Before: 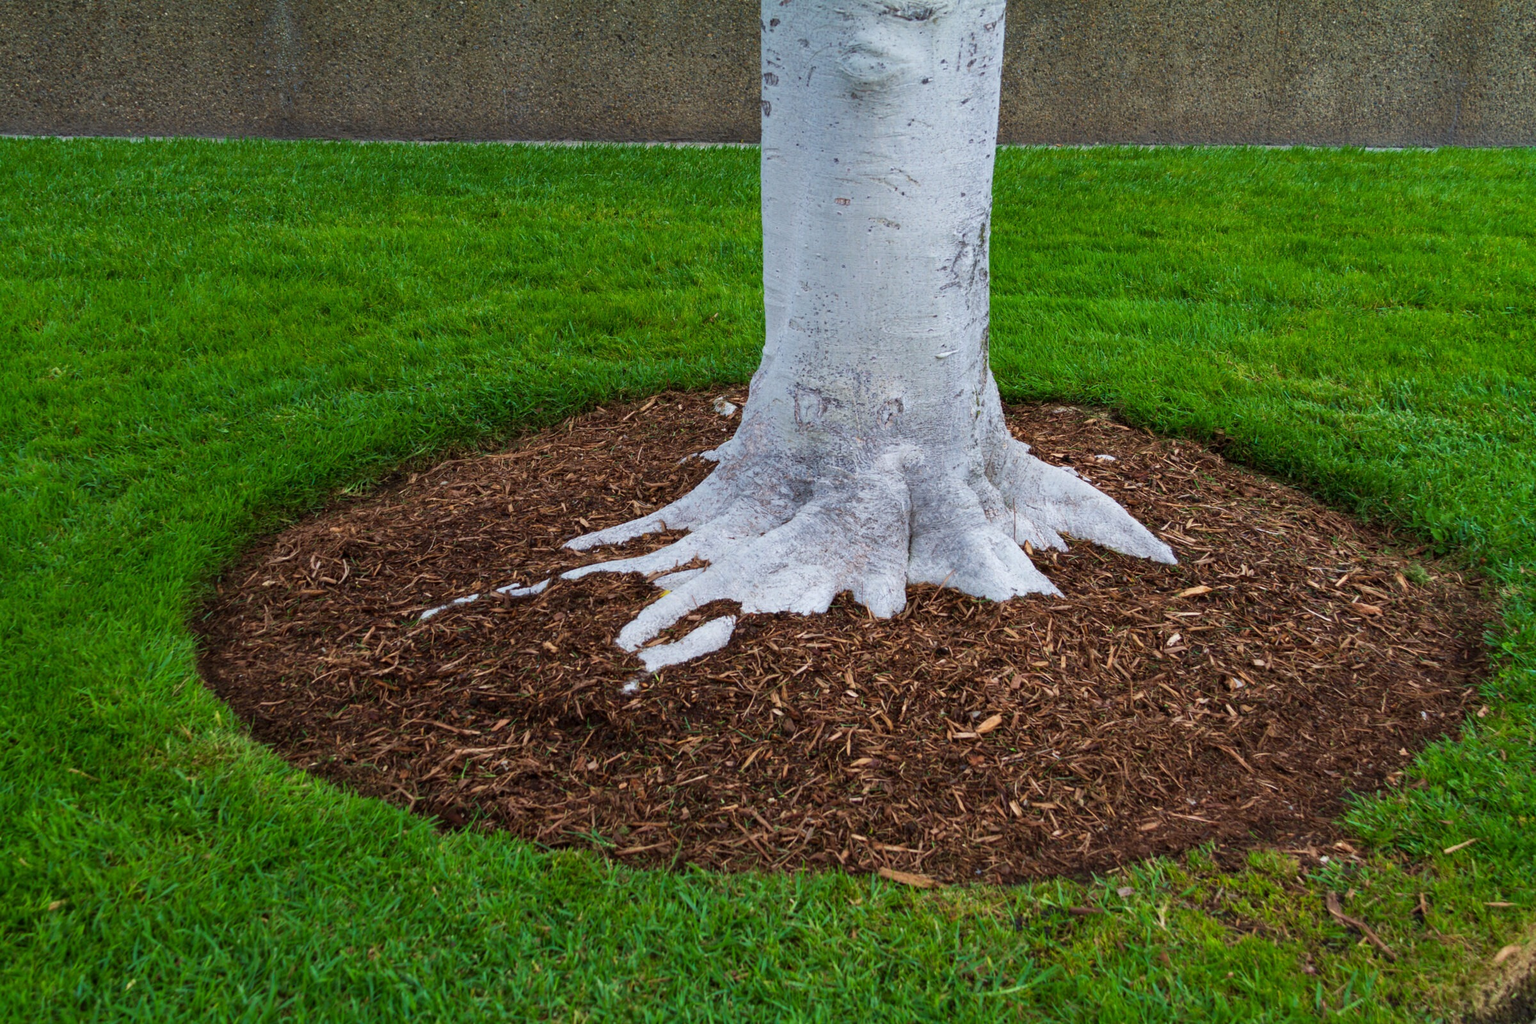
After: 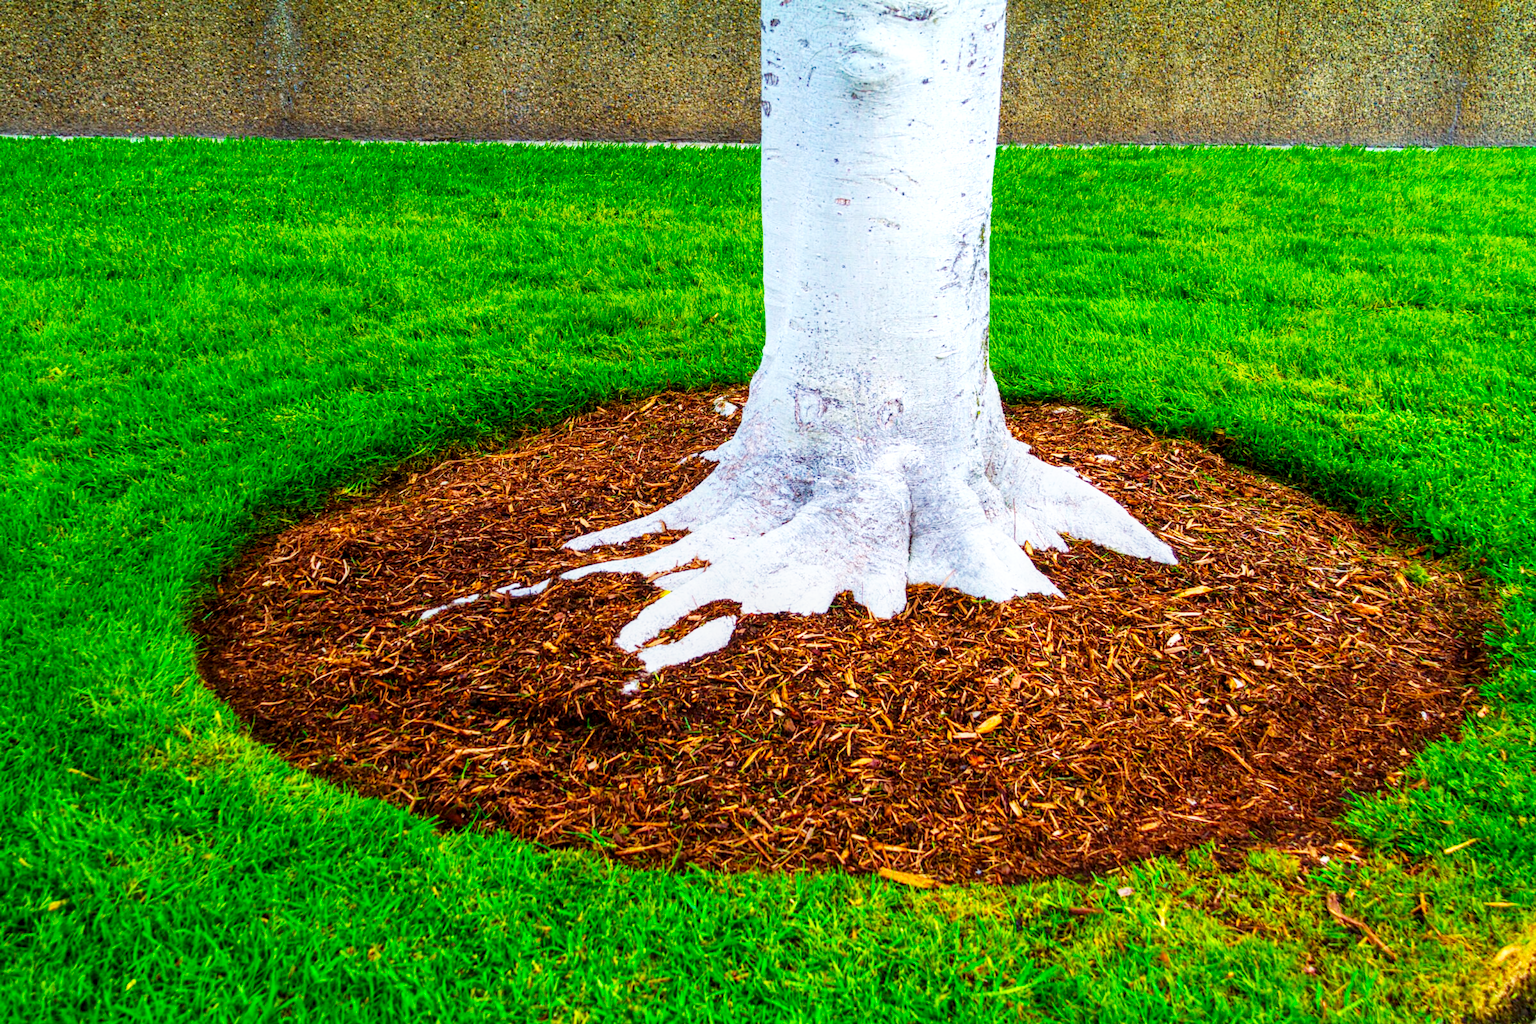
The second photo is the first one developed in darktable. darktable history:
base curve: curves: ch0 [(0, 0) (0.007, 0.004) (0.027, 0.03) (0.046, 0.07) (0.207, 0.54) (0.442, 0.872) (0.673, 0.972) (1, 1)], preserve colors none
color balance rgb: perceptual saturation grading › global saturation 30.498%, global vibrance 40.598%
local contrast: detail 130%
contrast equalizer: octaves 7, y [[0.5, 0.486, 0.447, 0.446, 0.489, 0.5], [0.5 ×6], [0.5 ×6], [0 ×6], [0 ×6]], mix 0.571
